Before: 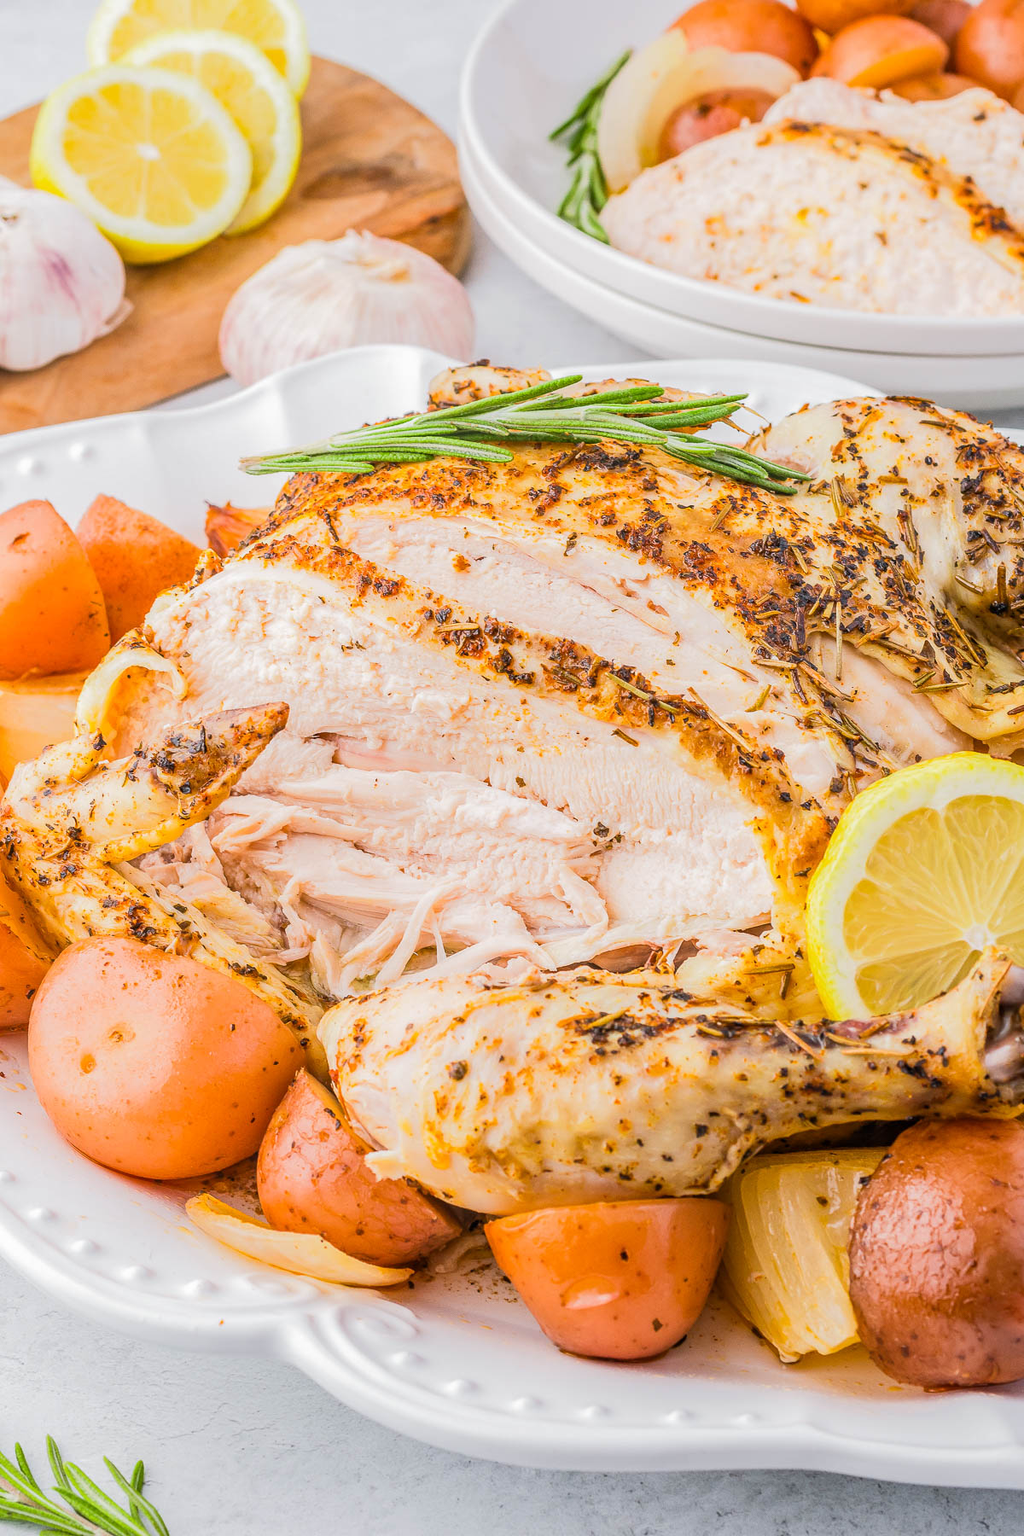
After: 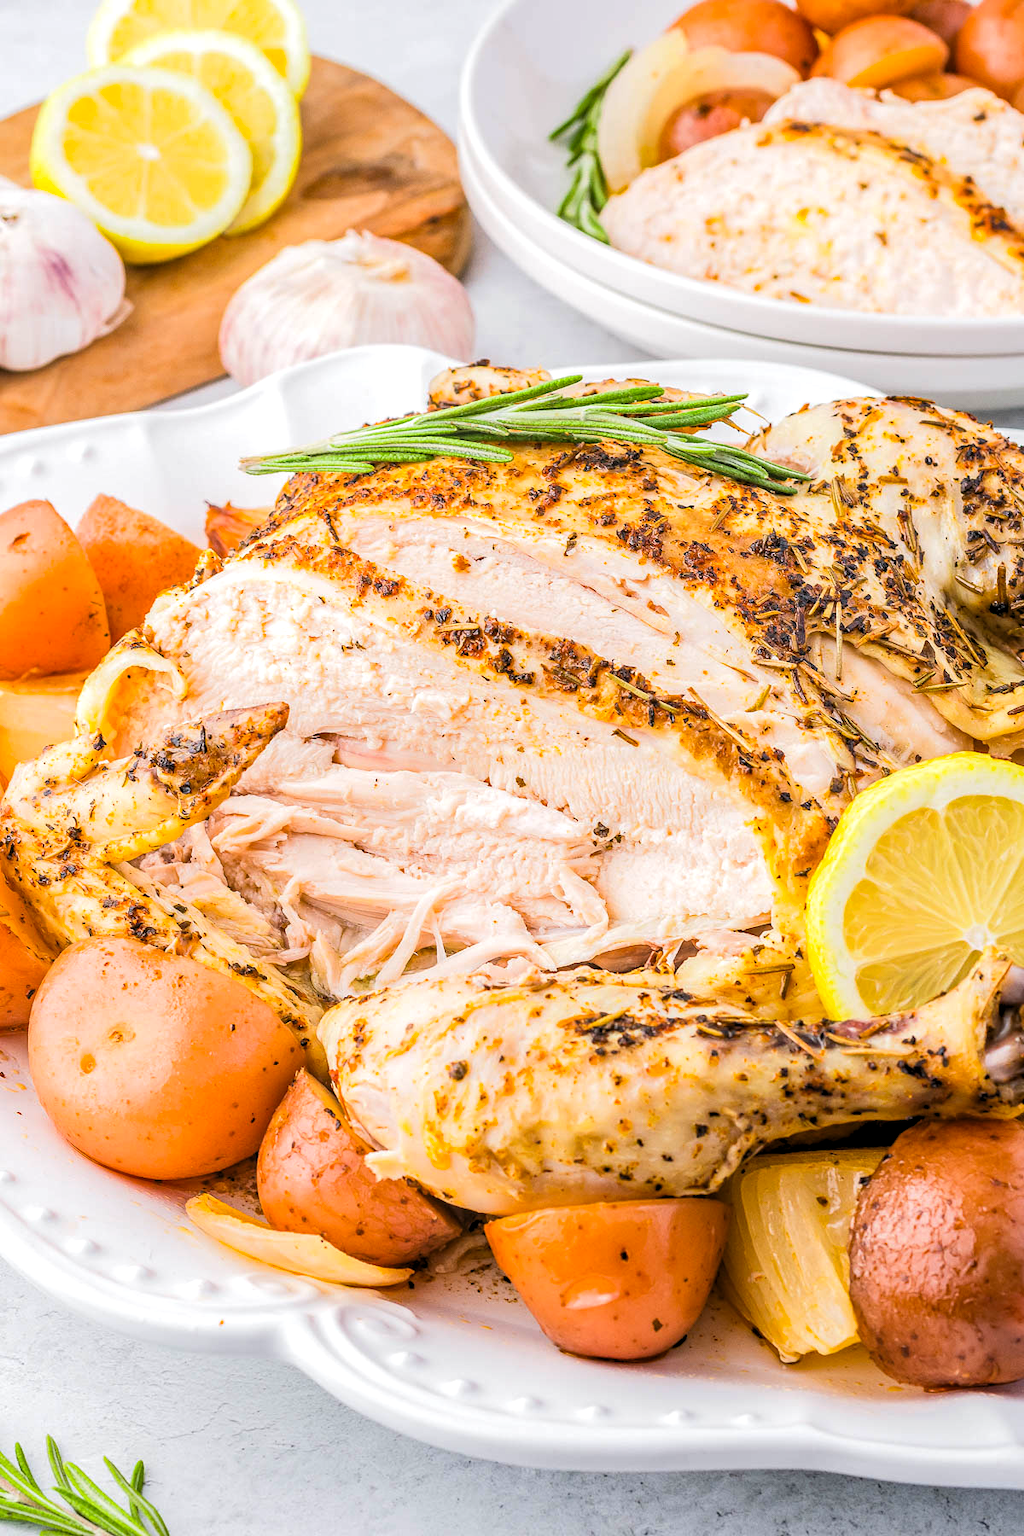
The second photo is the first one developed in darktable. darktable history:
levels: levels [0.062, 0.494, 0.925]
haze removal: compatibility mode true, adaptive false
